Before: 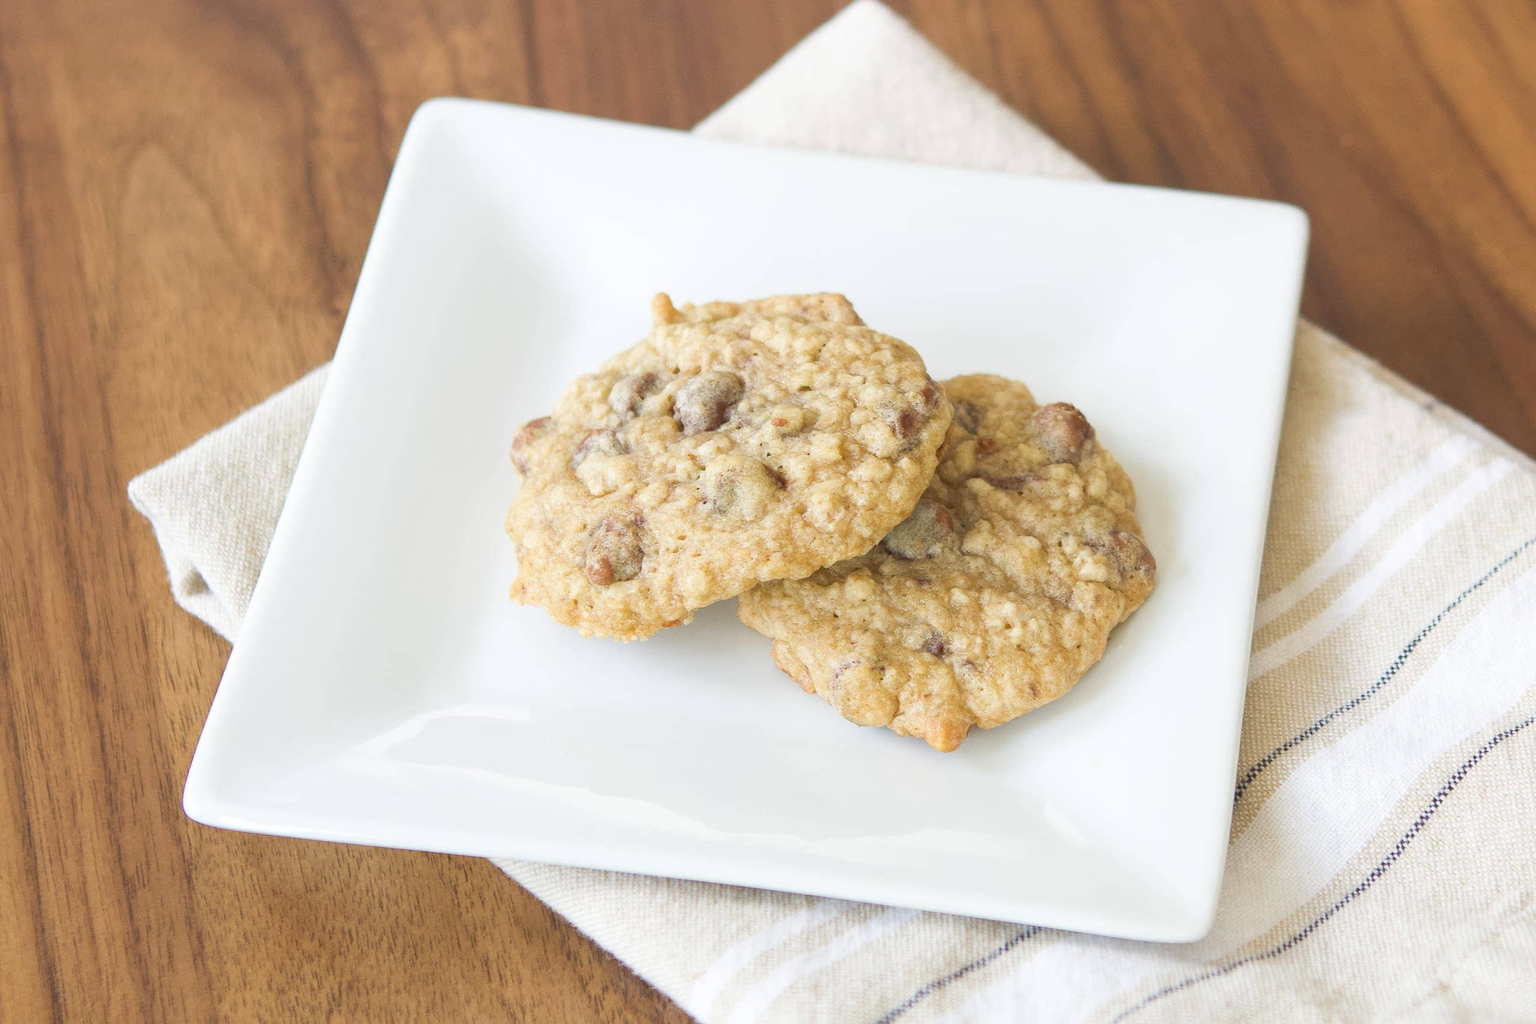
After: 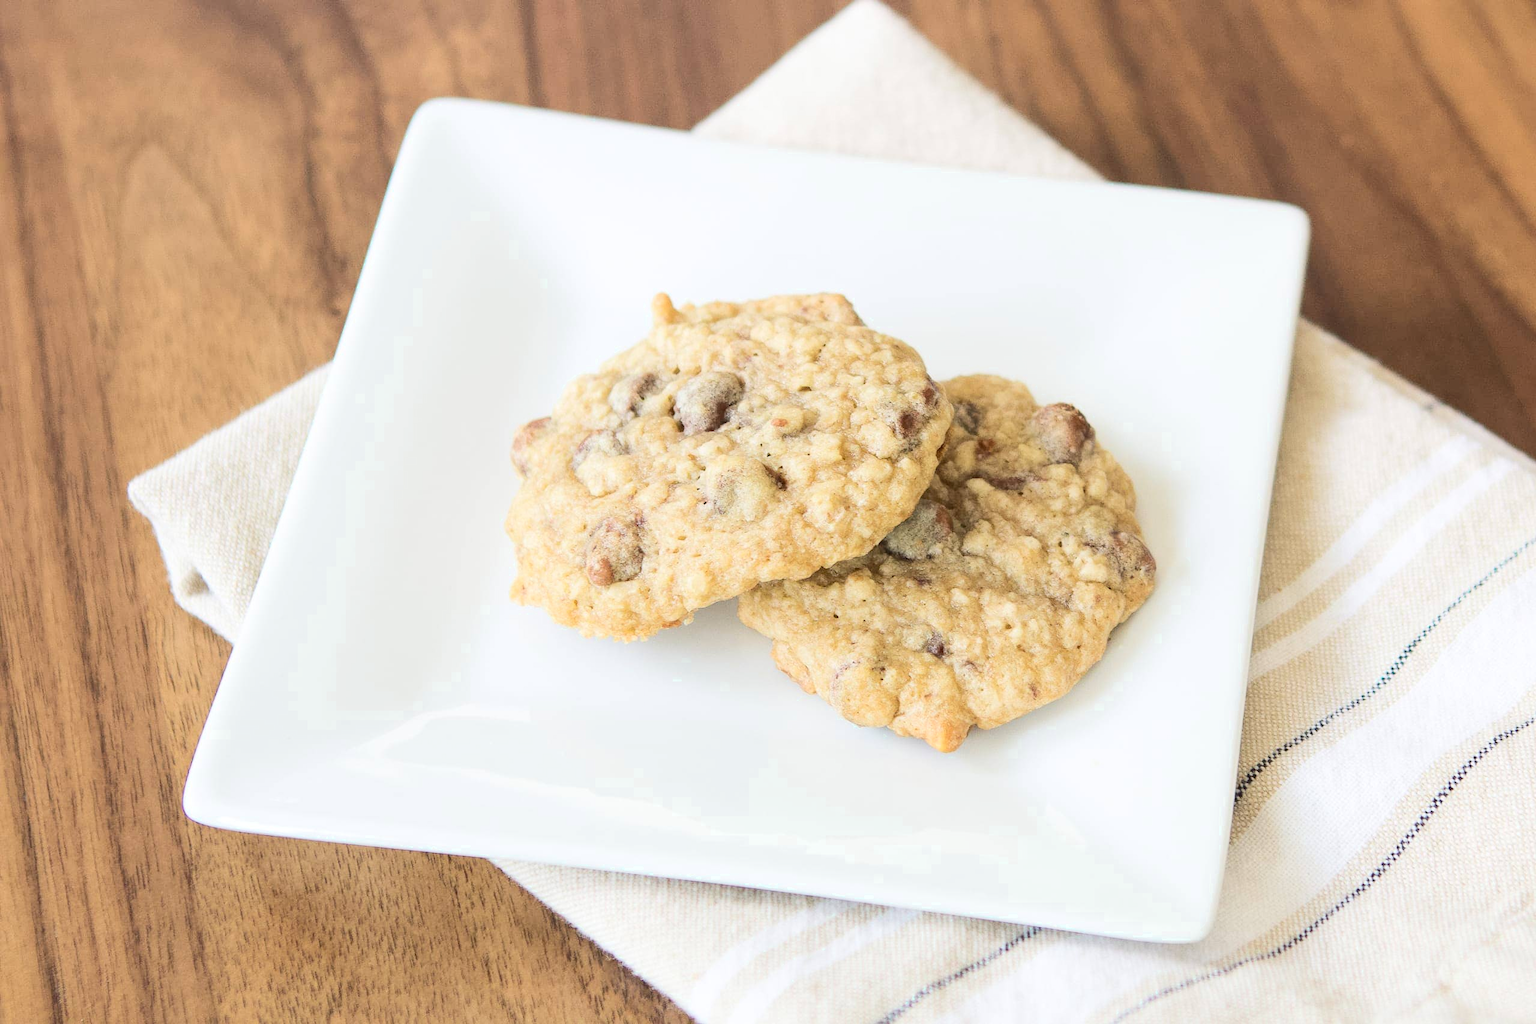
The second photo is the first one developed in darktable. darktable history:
tone curve: curves: ch0 [(0, 0) (0.003, 0.008) (0.011, 0.011) (0.025, 0.018) (0.044, 0.028) (0.069, 0.039) (0.1, 0.056) (0.136, 0.081) (0.177, 0.118) (0.224, 0.164) (0.277, 0.223) (0.335, 0.3) (0.399, 0.399) (0.468, 0.51) (0.543, 0.618) (0.623, 0.71) (0.709, 0.79) (0.801, 0.865) (0.898, 0.93) (1, 1)], color space Lab, independent channels, preserve colors none
color zones: curves: ch0 [(0.25, 0.5) (0.423, 0.5) (0.443, 0.5) (0.521, 0.756) (0.568, 0.5) (0.576, 0.5) (0.75, 0.5)]; ch1 [(0.25, 0.5) (0.423, 0.5) (0.443, 0.5) (0.539, 0.873) (0.624, 0.565) (0.631, 0.5) (0.75, 0.5)]
